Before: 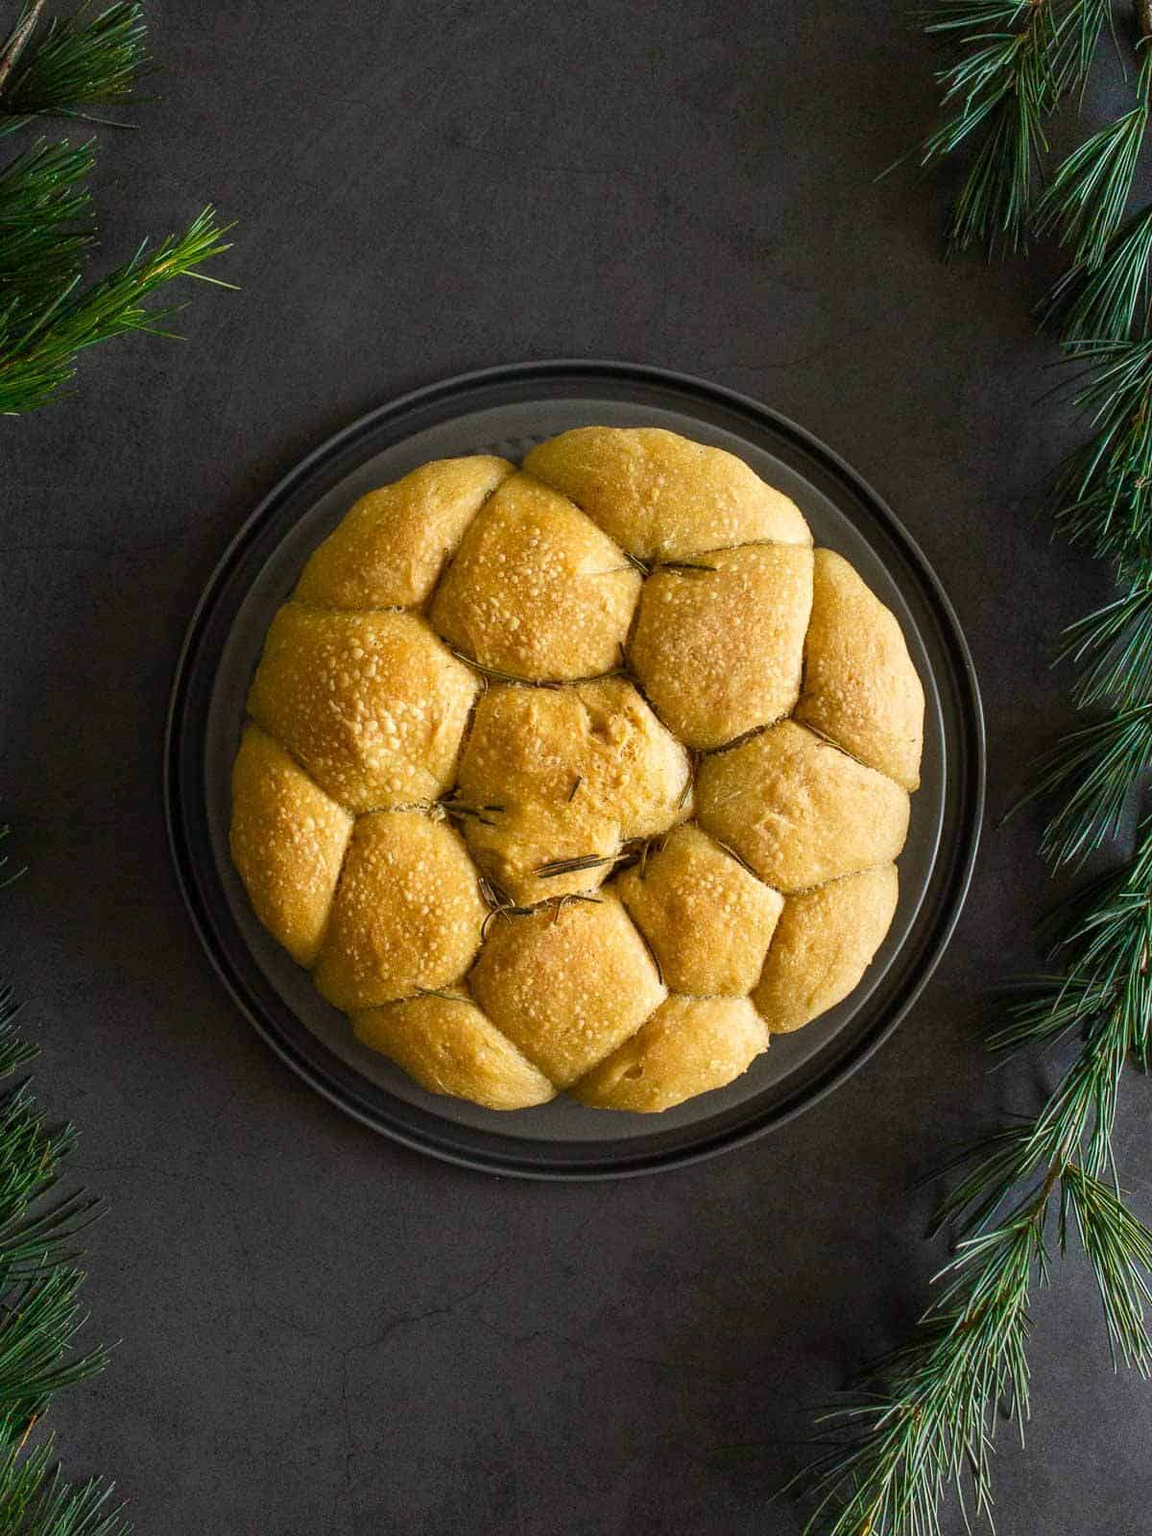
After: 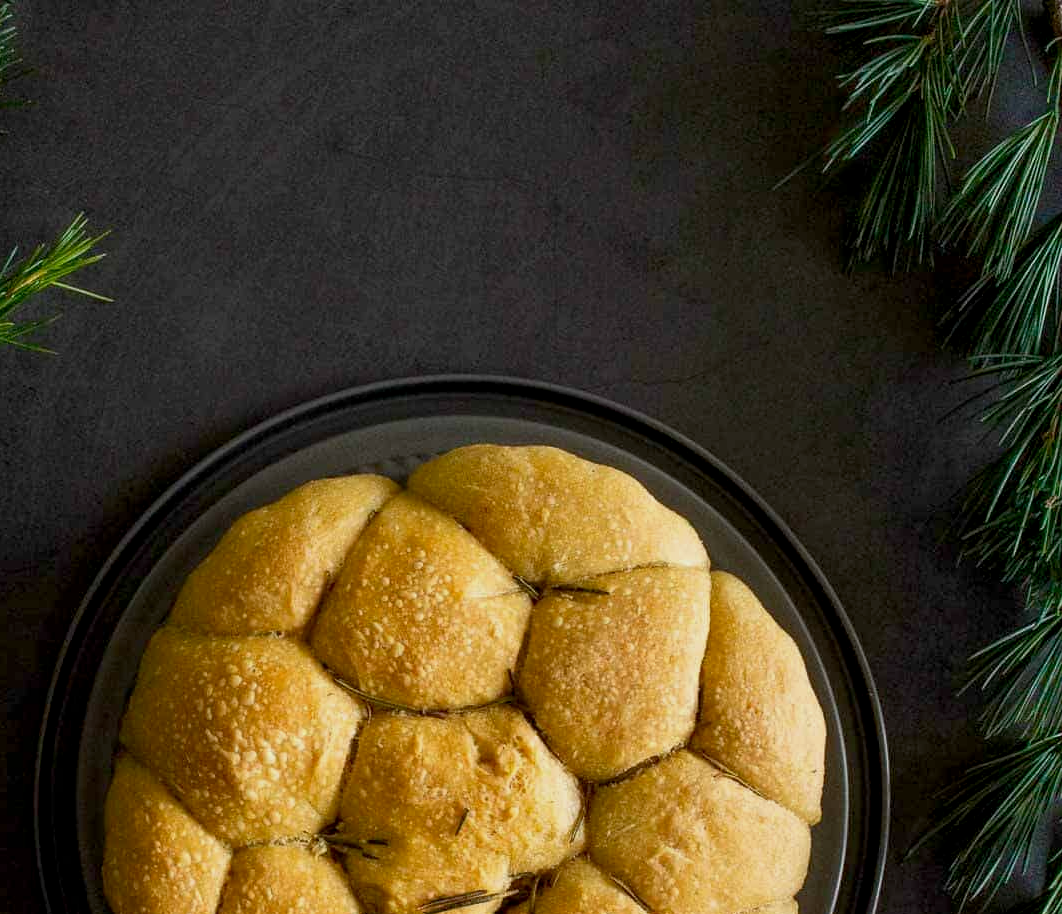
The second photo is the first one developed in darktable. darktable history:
exposure: black level correction 0.006, exposure -0.223 EV, compensate highlight preservation false
crop and rotate: left 11.468%, bottom 42.827%
